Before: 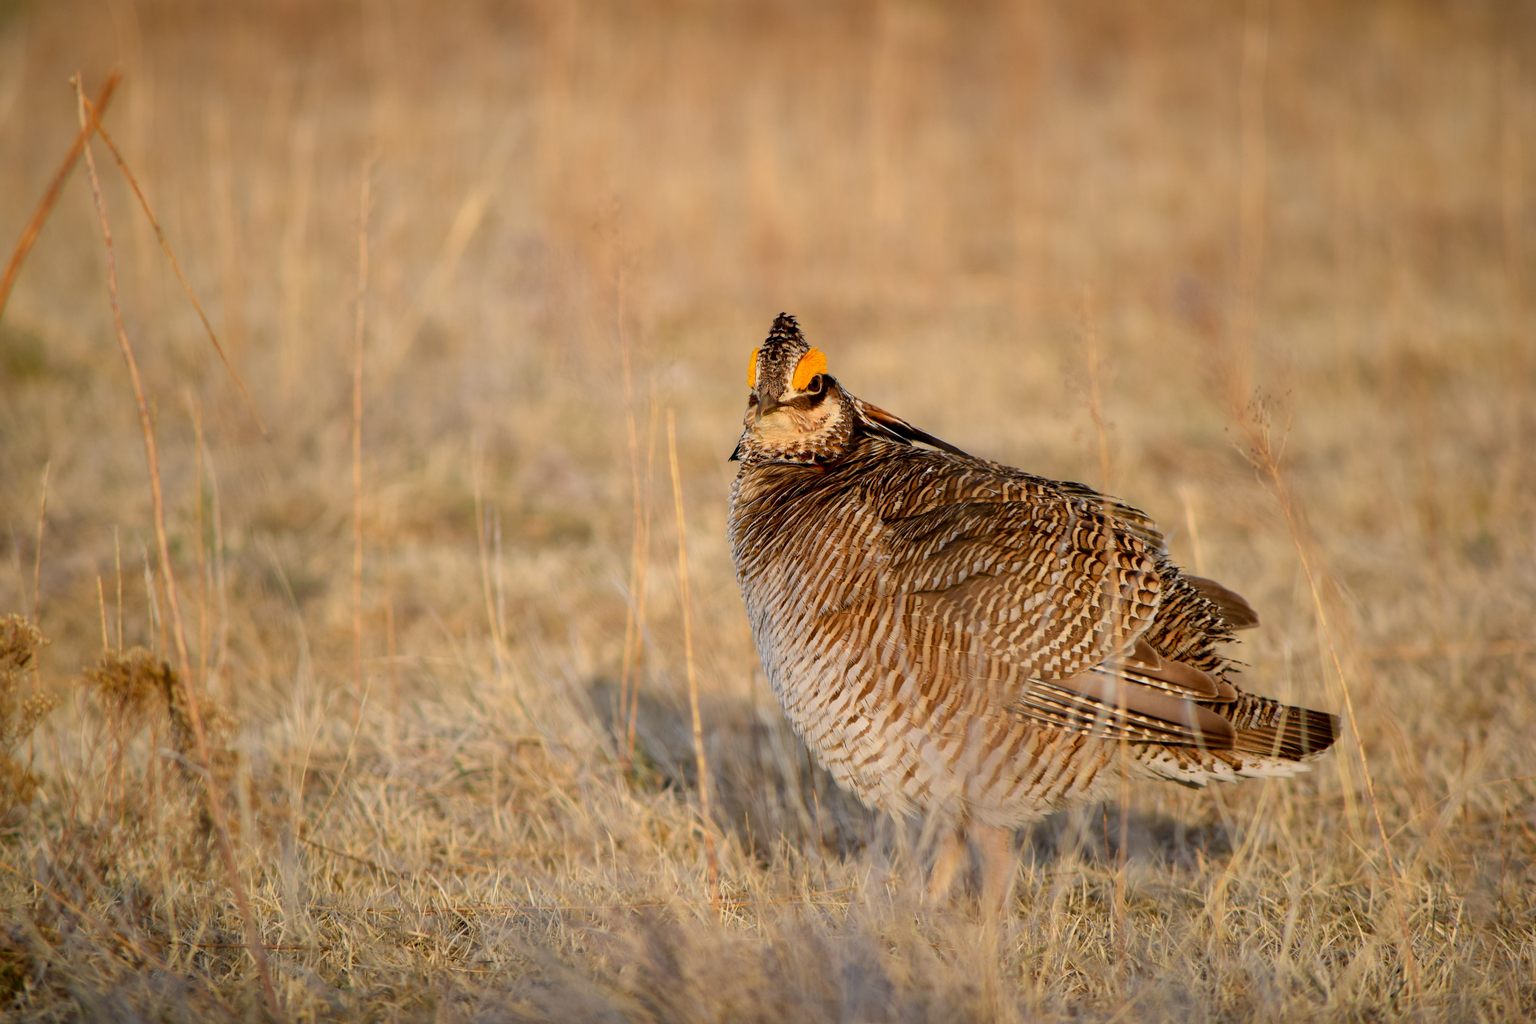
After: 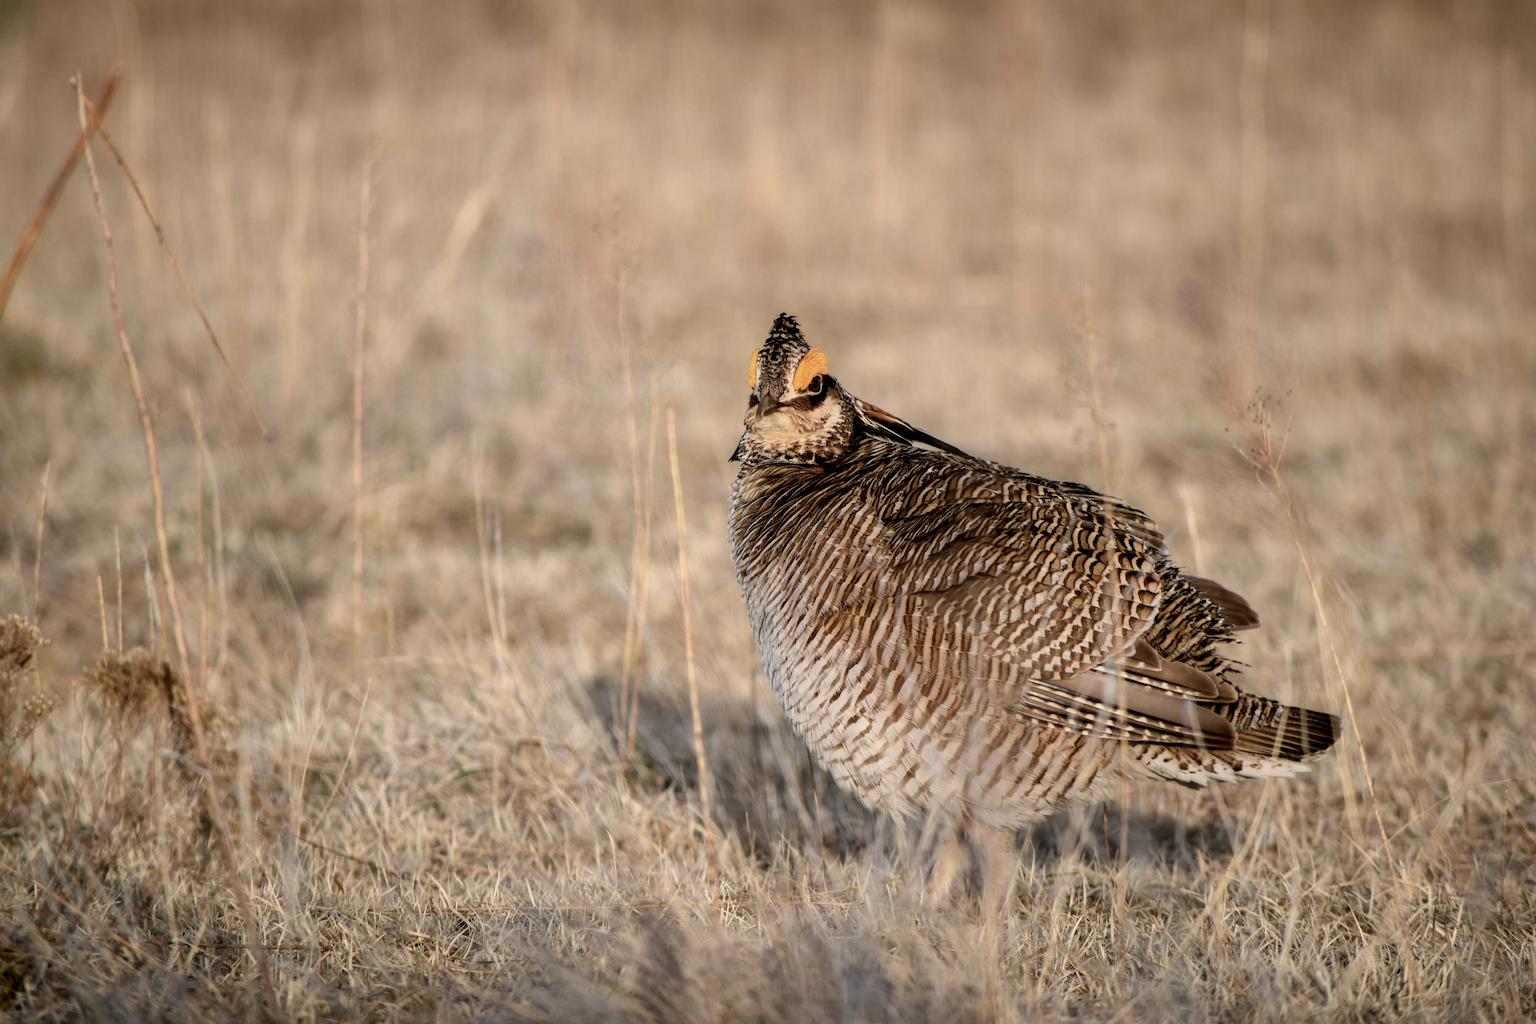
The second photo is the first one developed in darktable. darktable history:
contrast brightness saturation: contrast 0.1, saturation -0.36
local contrast: shadows 94%
